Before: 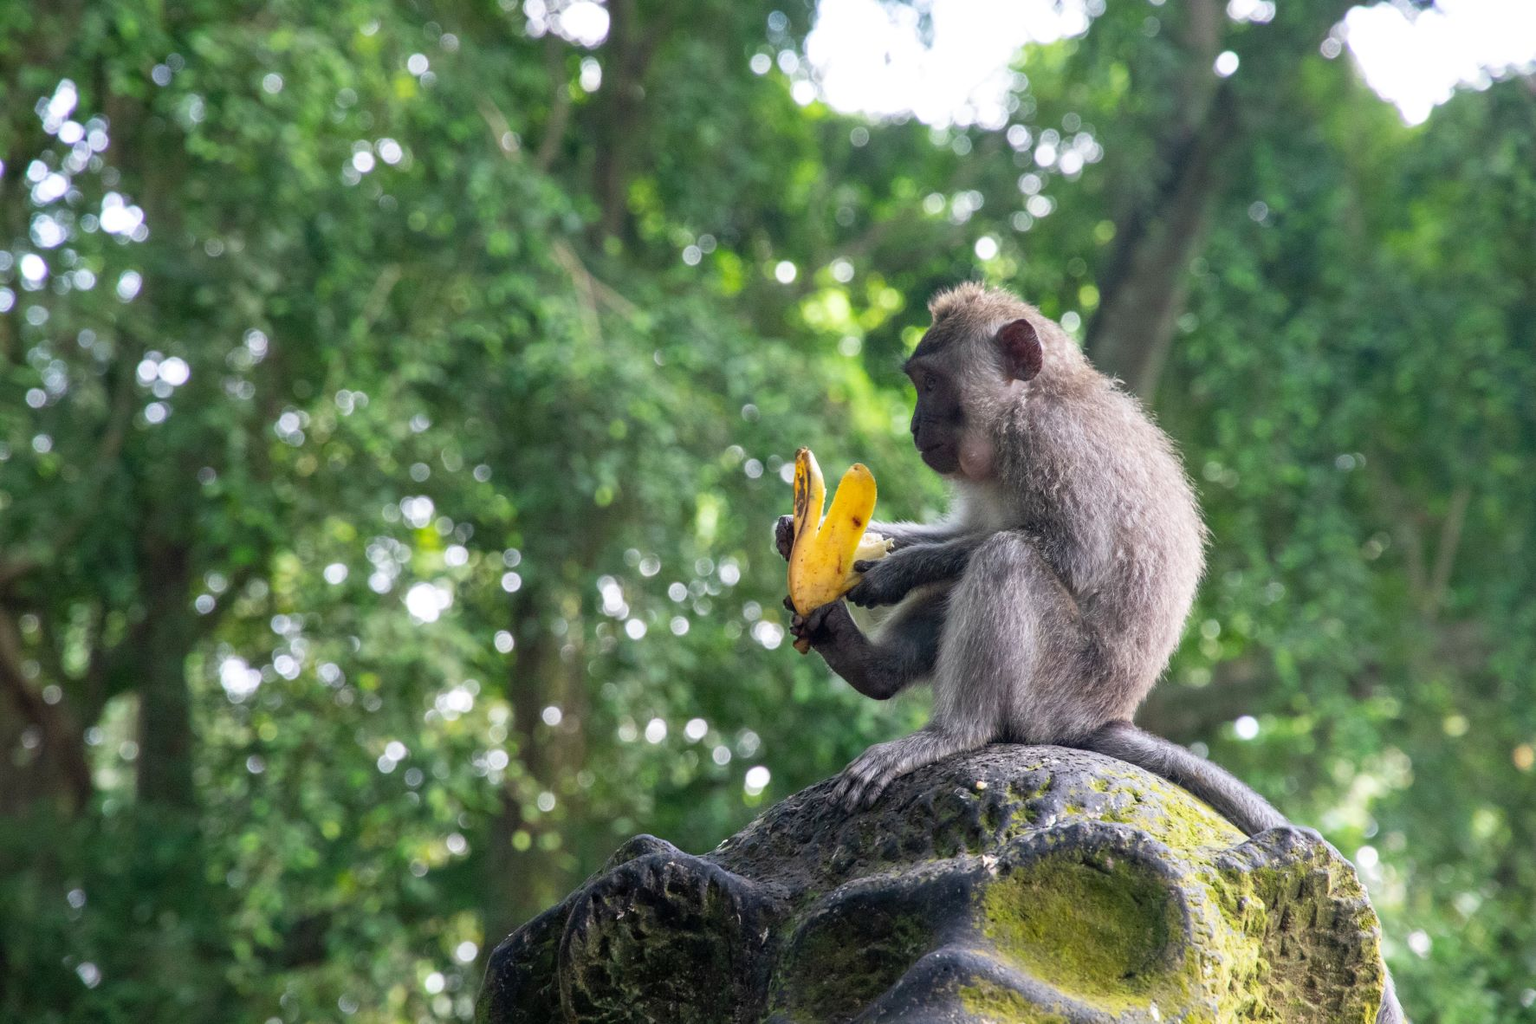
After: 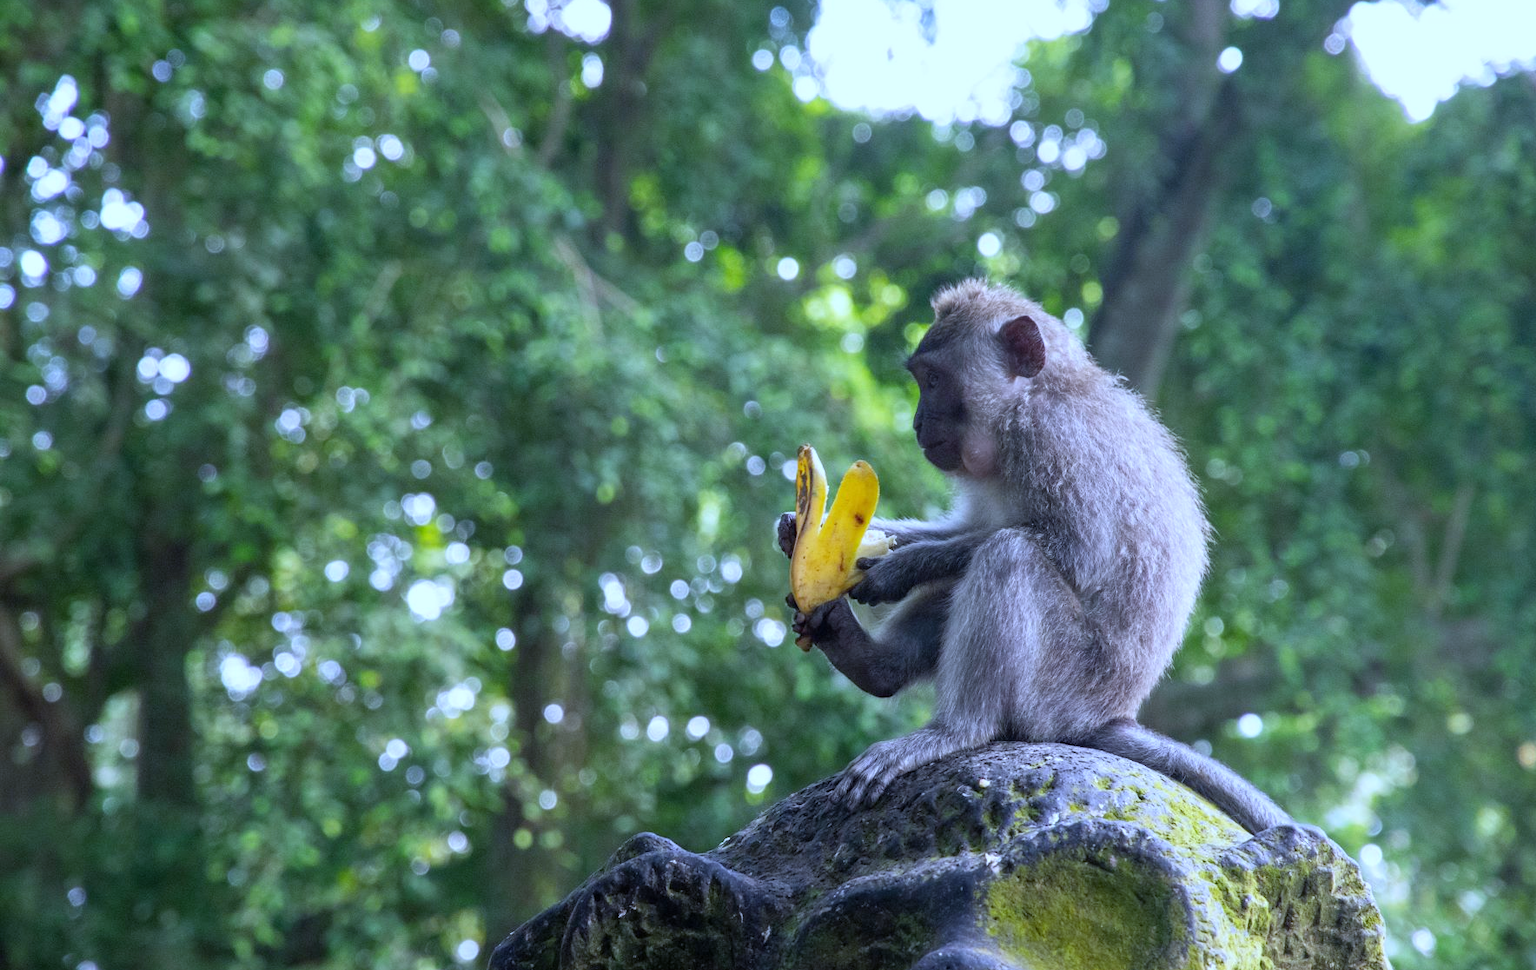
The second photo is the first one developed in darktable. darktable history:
crop: top 0.448%, right 0.264%, bottom 5.045%
white balance: red 0.871, blue 1.249
